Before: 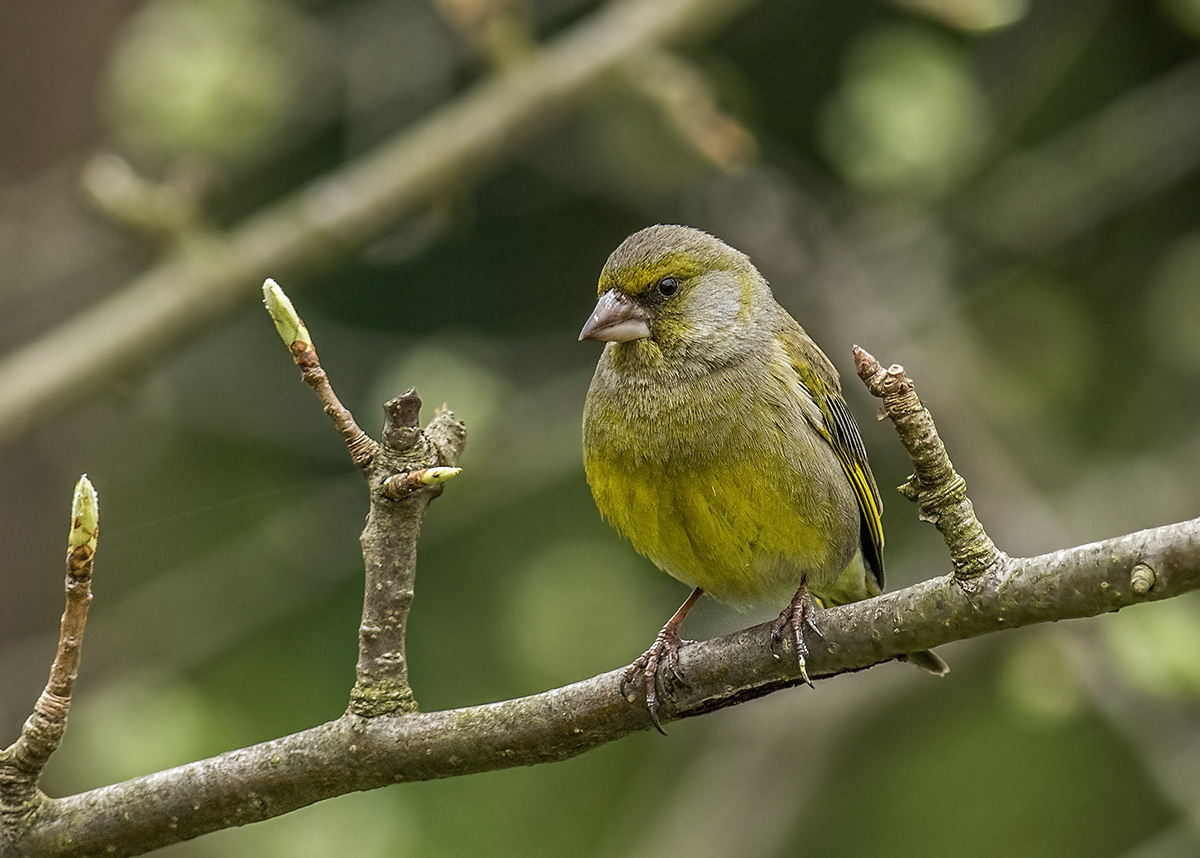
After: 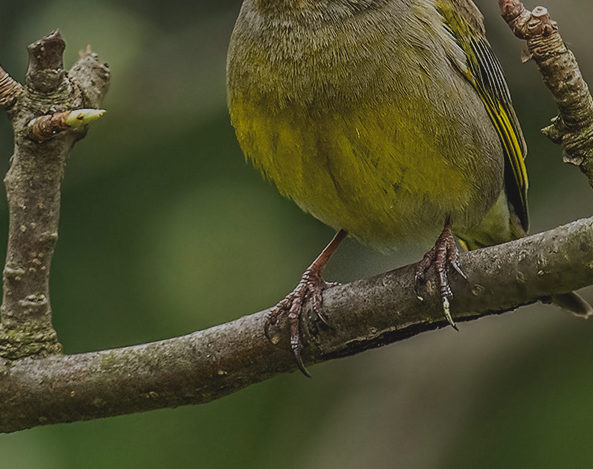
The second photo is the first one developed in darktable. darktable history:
crop: left 29.672%, top 41.786%, right 20.851%, bottom 3.487%
exposure: black level correction -0.016, exposure -1.018 EV, compensate highlight preservation false
